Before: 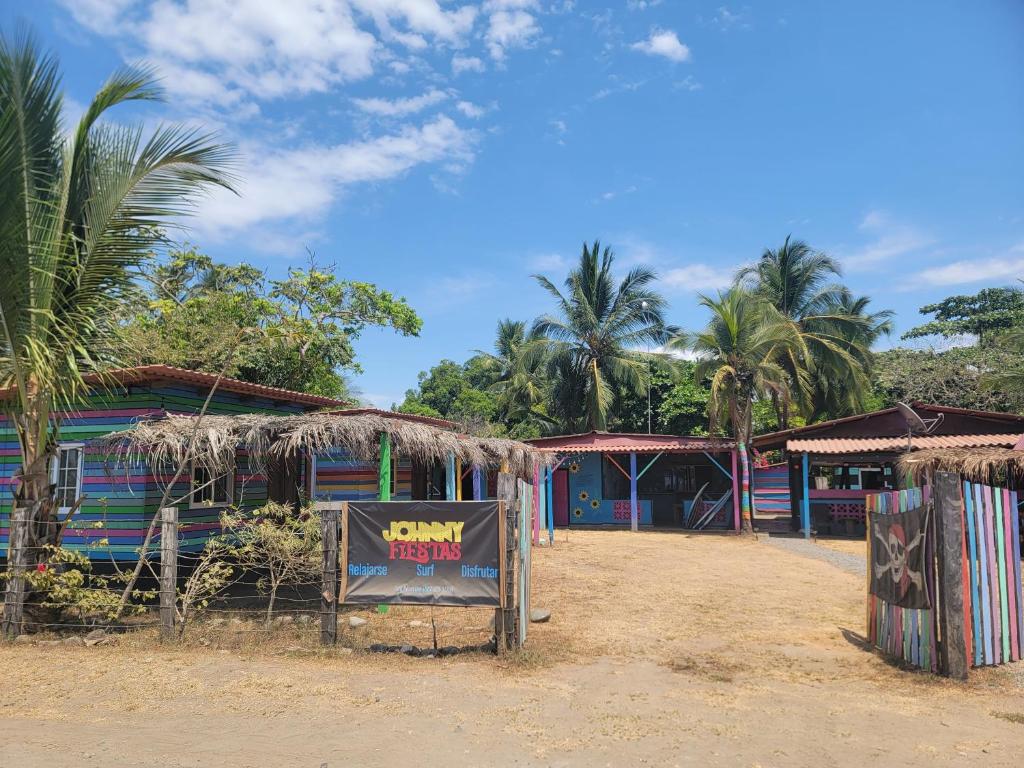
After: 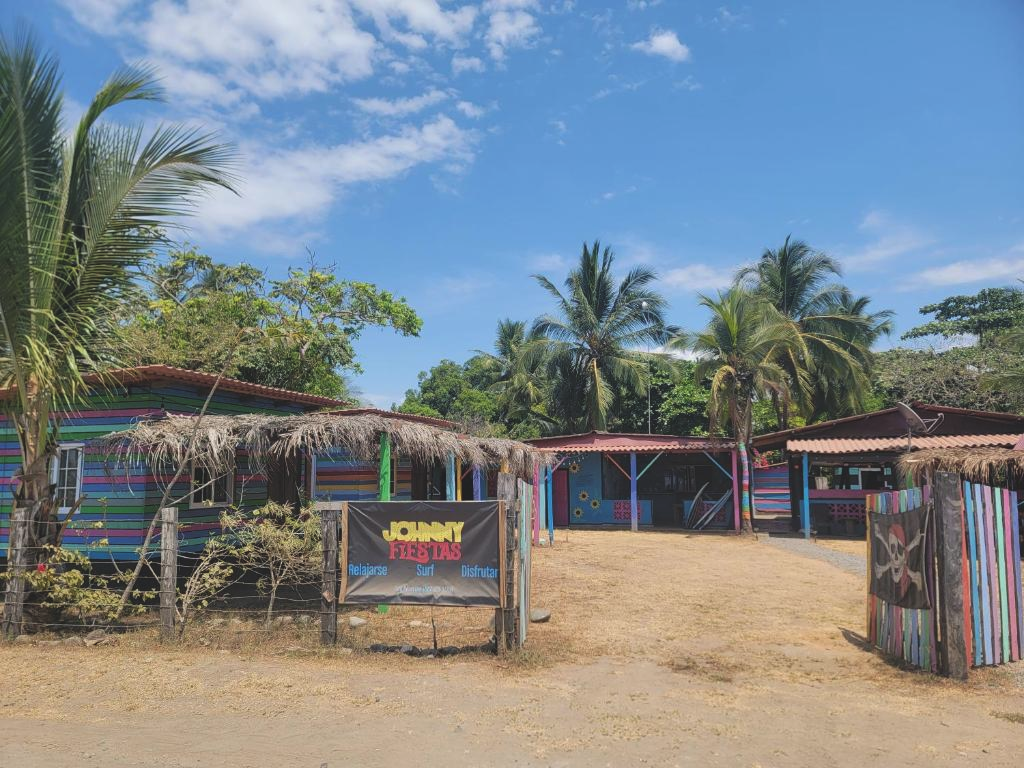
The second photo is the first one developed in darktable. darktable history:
exposure: black level correction -0.013, exposure -0.192 EV, compensate highlight preservation false
